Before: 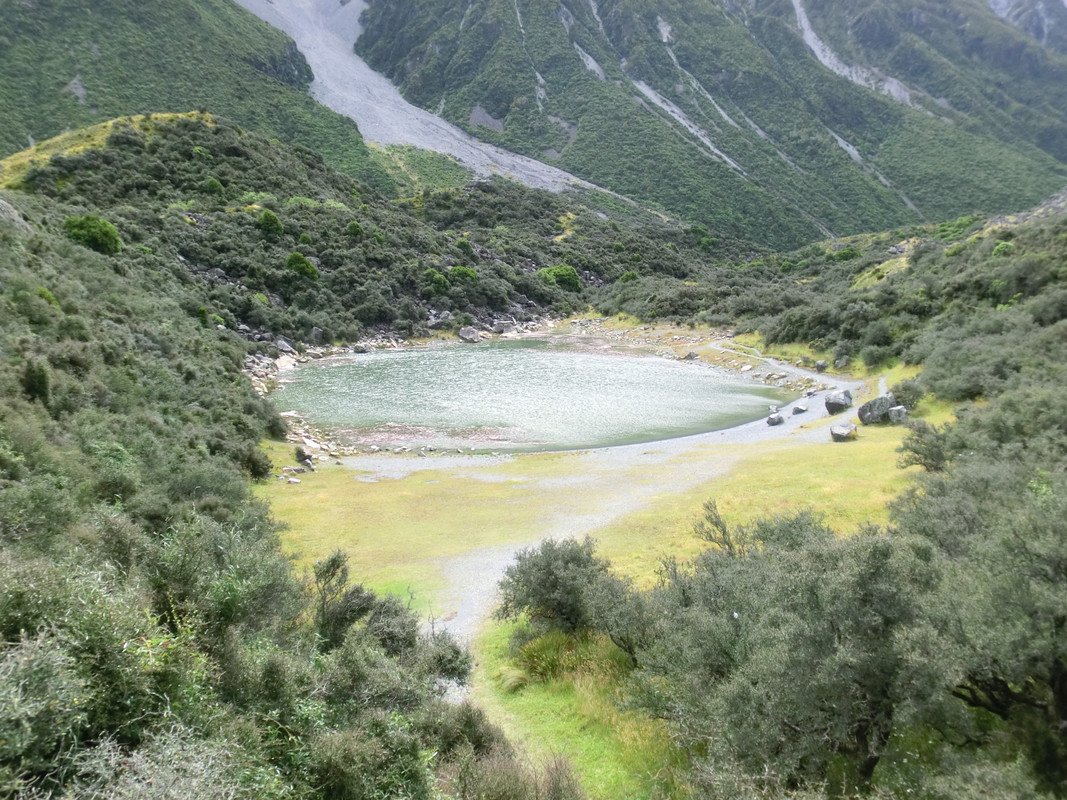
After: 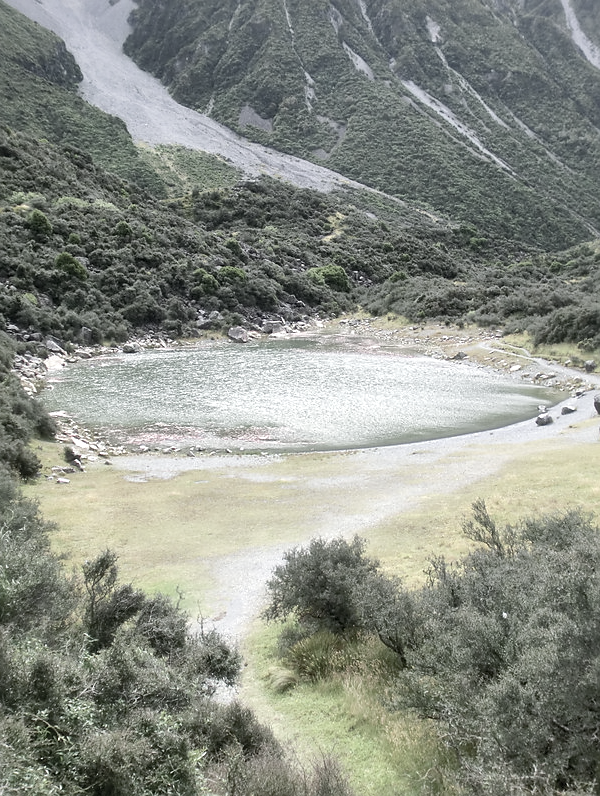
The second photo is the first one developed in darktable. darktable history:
color zones: curves: ch0 [(0, 0.6) (0.129, 0.508) (0.193, 0.483) (0.429, 0.5) (0.571, 0.5) (0.714, 0.5) (0.857, 0.5) (1, 0.6)]; ch1 [(0, 0.481) (0.112, 0.245) (0.213, 0.223) (0.429, 0.233) (0.571, 0.231) (0.683, 0.242) (0.857, 0.296) (1, 0.481)]
sharpen: radius 1, threshold 1
crop: left 21.674%, right 22.086%
local contrast: mode bilateral grid, contrast 20, coarseness 50, detail 148%, midtone range 0.2
